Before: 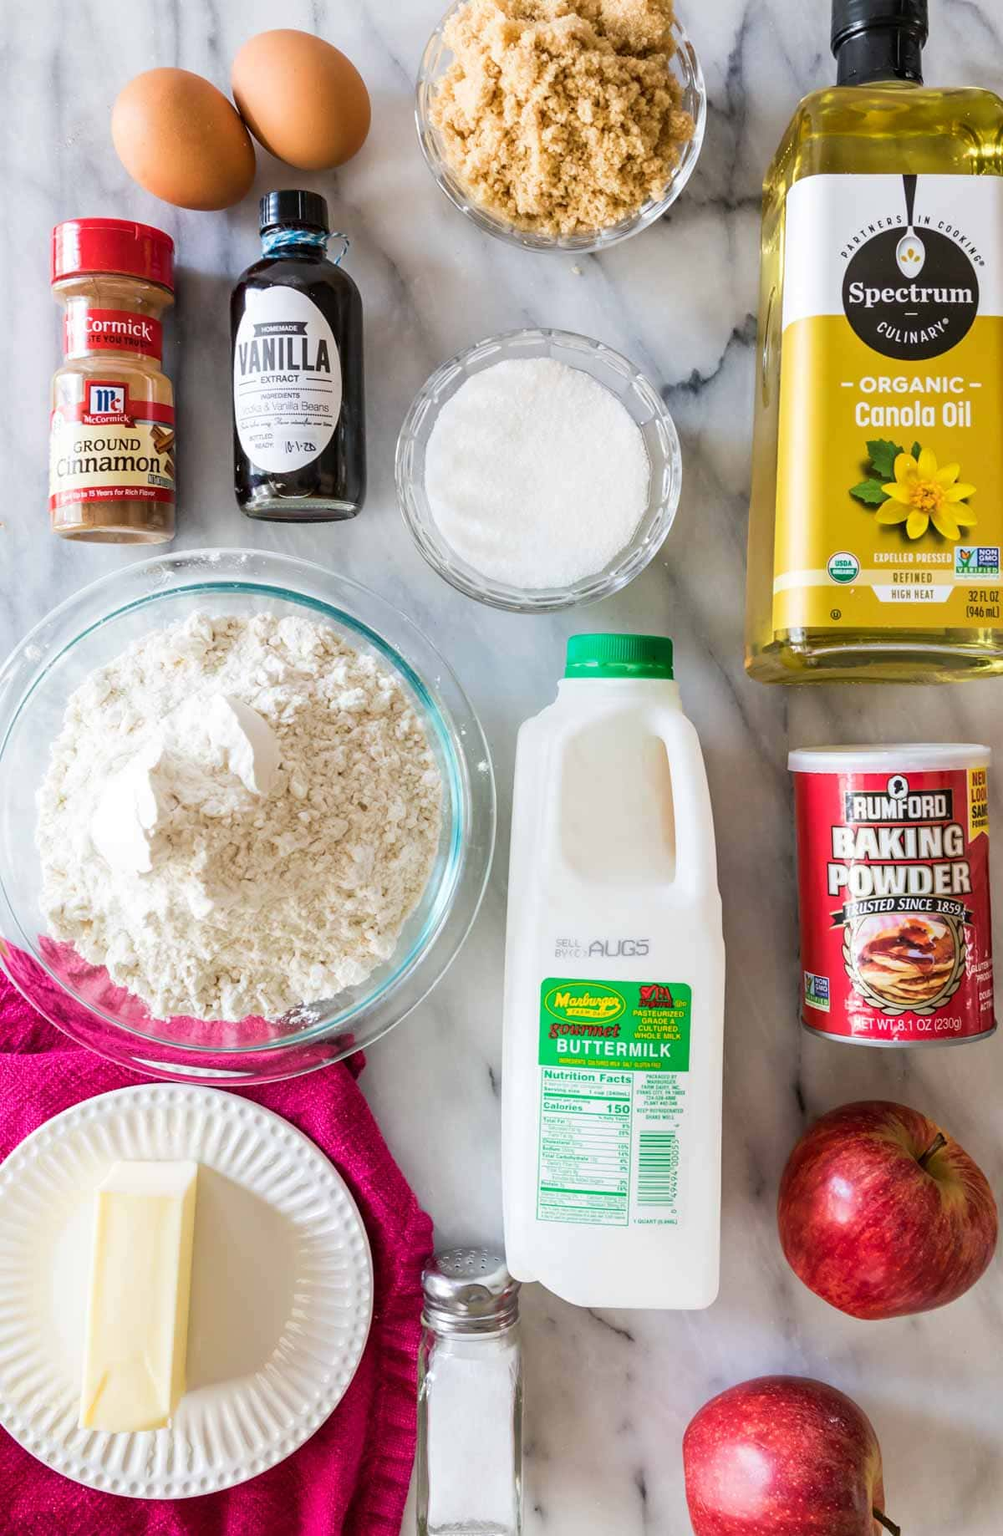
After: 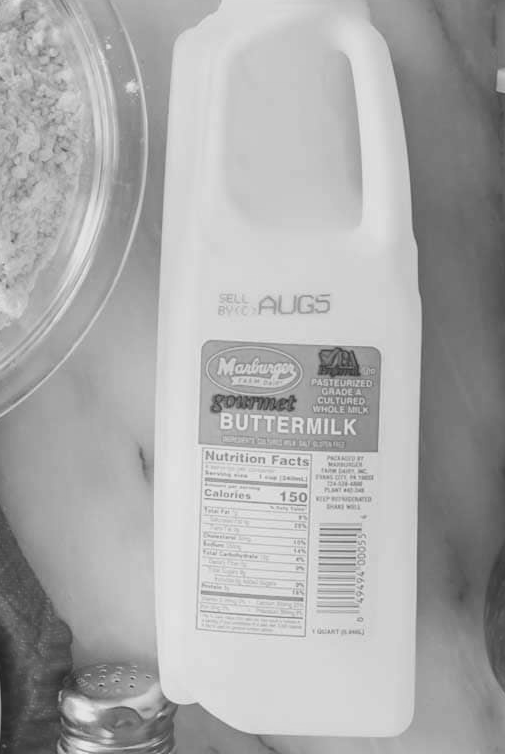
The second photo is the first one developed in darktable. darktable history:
crop: left 37.221%, top 45.169%, right 20.63%, bottom 13.777%
contrast brightness saturation: contrast -0.26, saturation -0.43
white balance: red 0.948, green 1.02, blue 1.176
monochrome: on, module defaults
exposure: exposure 0.161 EV, compensate highlight preservation false
